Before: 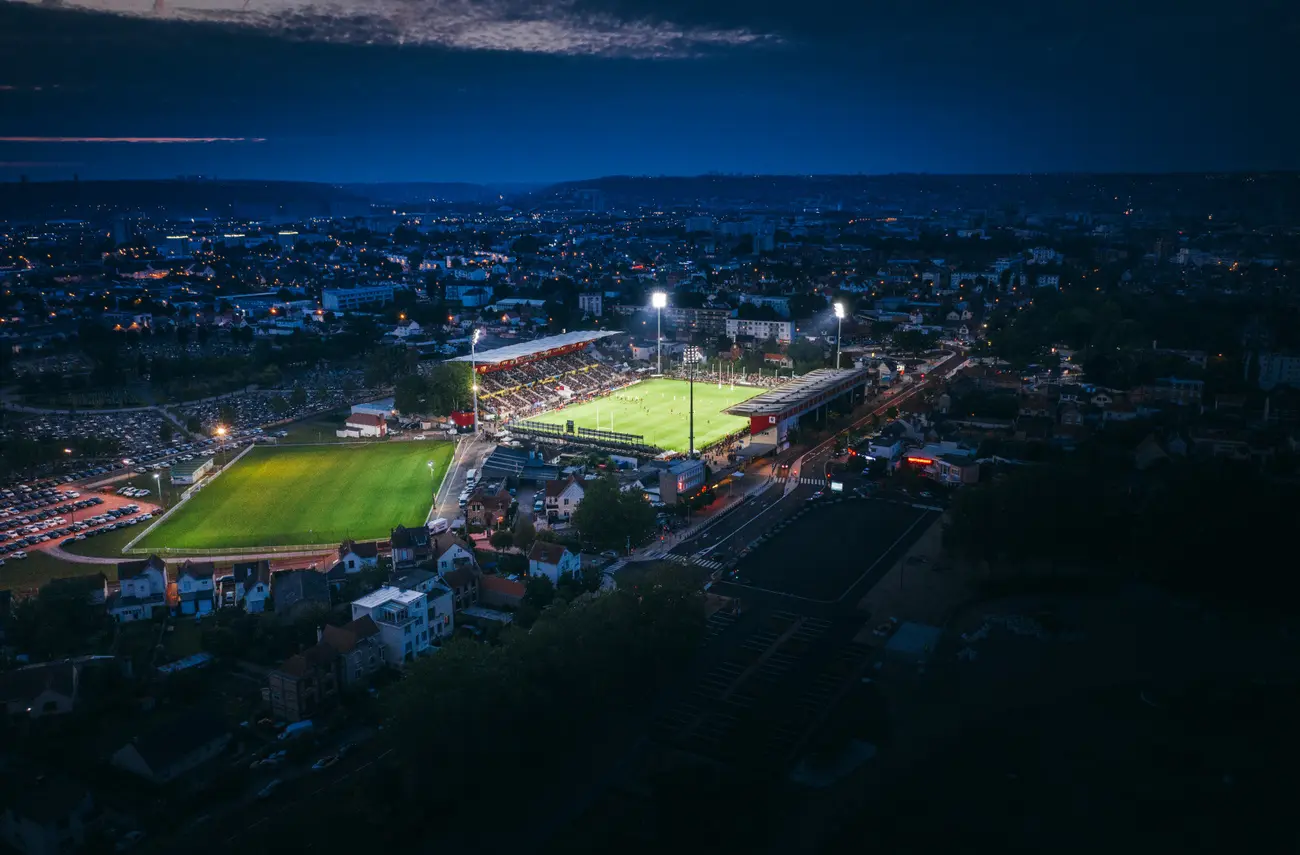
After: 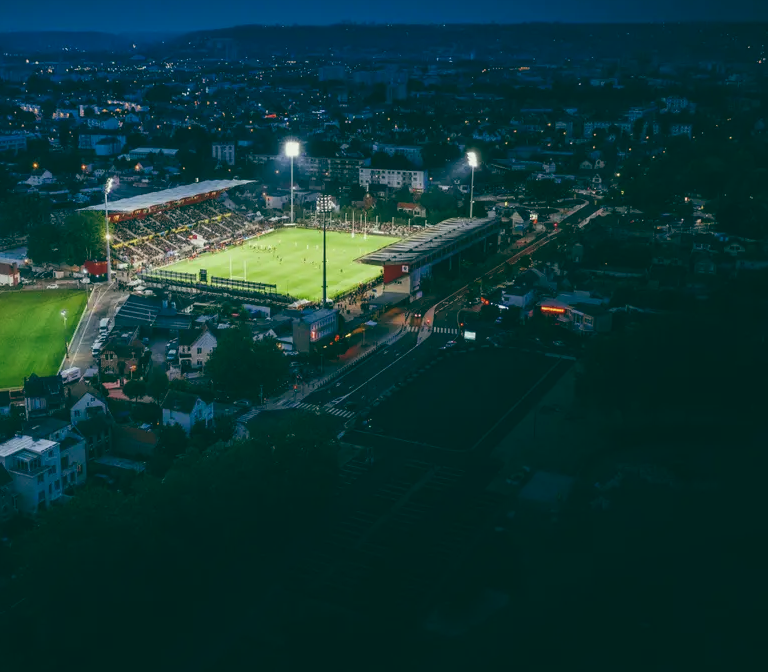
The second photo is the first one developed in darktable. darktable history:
color balance: lift [1.005, 0.99, 1.007, 1.01], gamma [1, 1.034, 1.032, 0.966], gain [0.873, 1.055, 1.067, 0.933]
white balance: red 0.98, blue 1.034
crop and rotate: left 28.256%, top 17.734%, right 12.656%, bottom 3.573%
